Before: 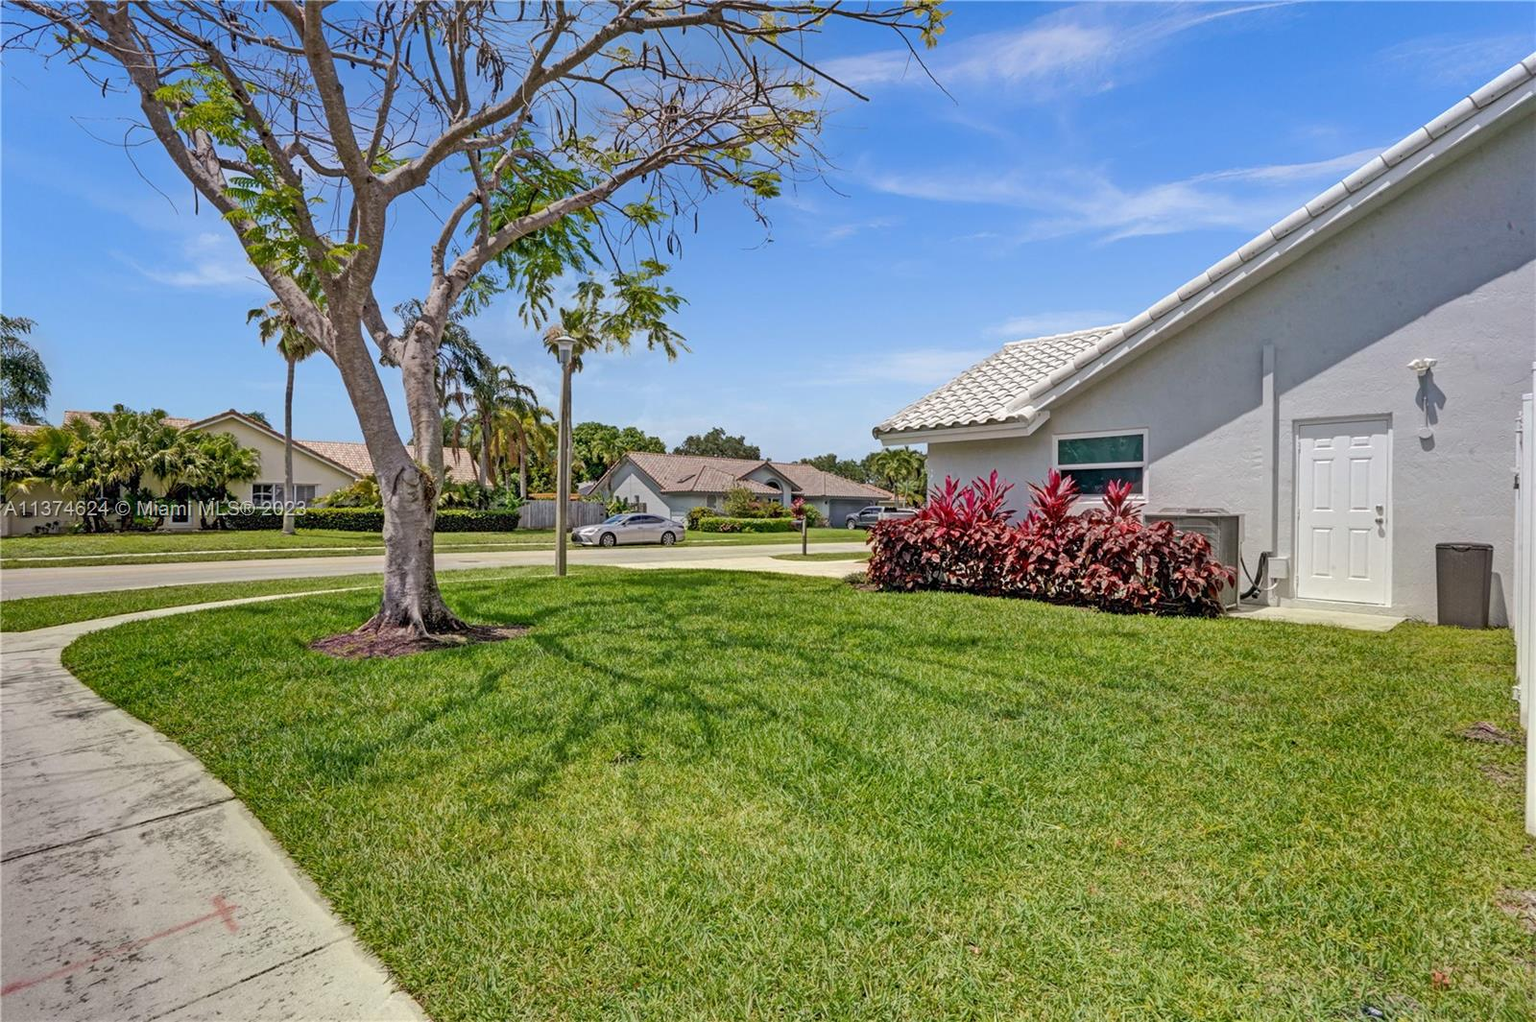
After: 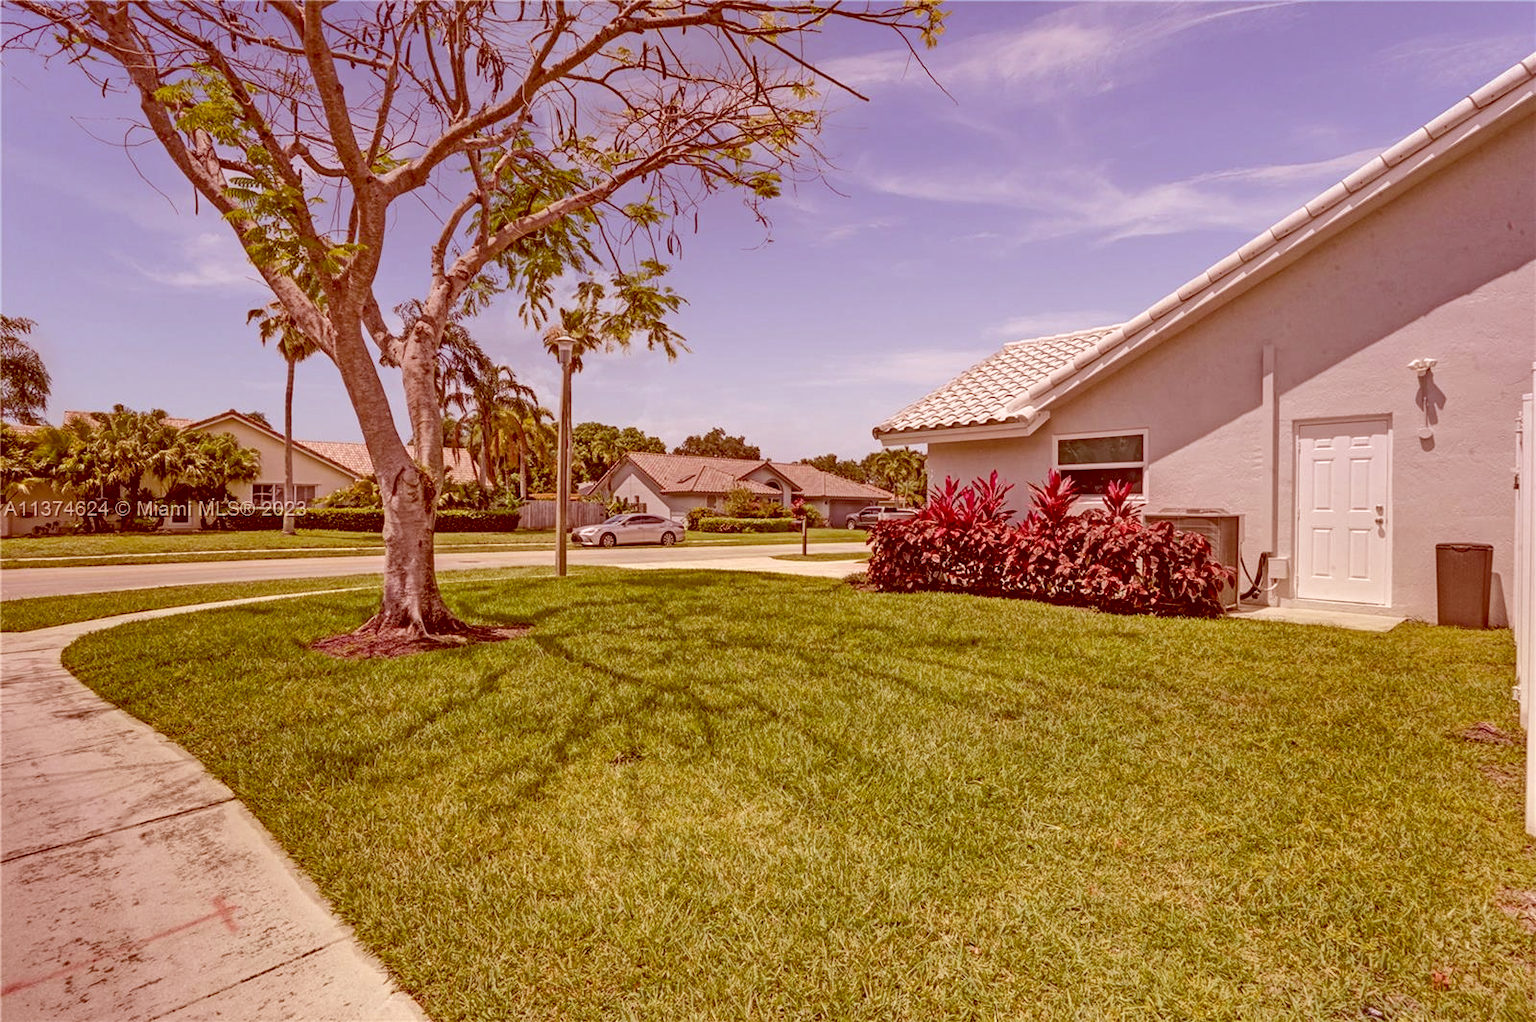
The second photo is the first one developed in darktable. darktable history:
color balance: lift [1, 1.015, 1.004, 0.985], gamma [1, 0.958, 0.971, 1.042], gain [1, 0.956, 0.977, 1.044]
color correction: highlights a* 9.03, highlights b* 8.71, shadows a* 40, shadows b* 40, saturation 0.8
